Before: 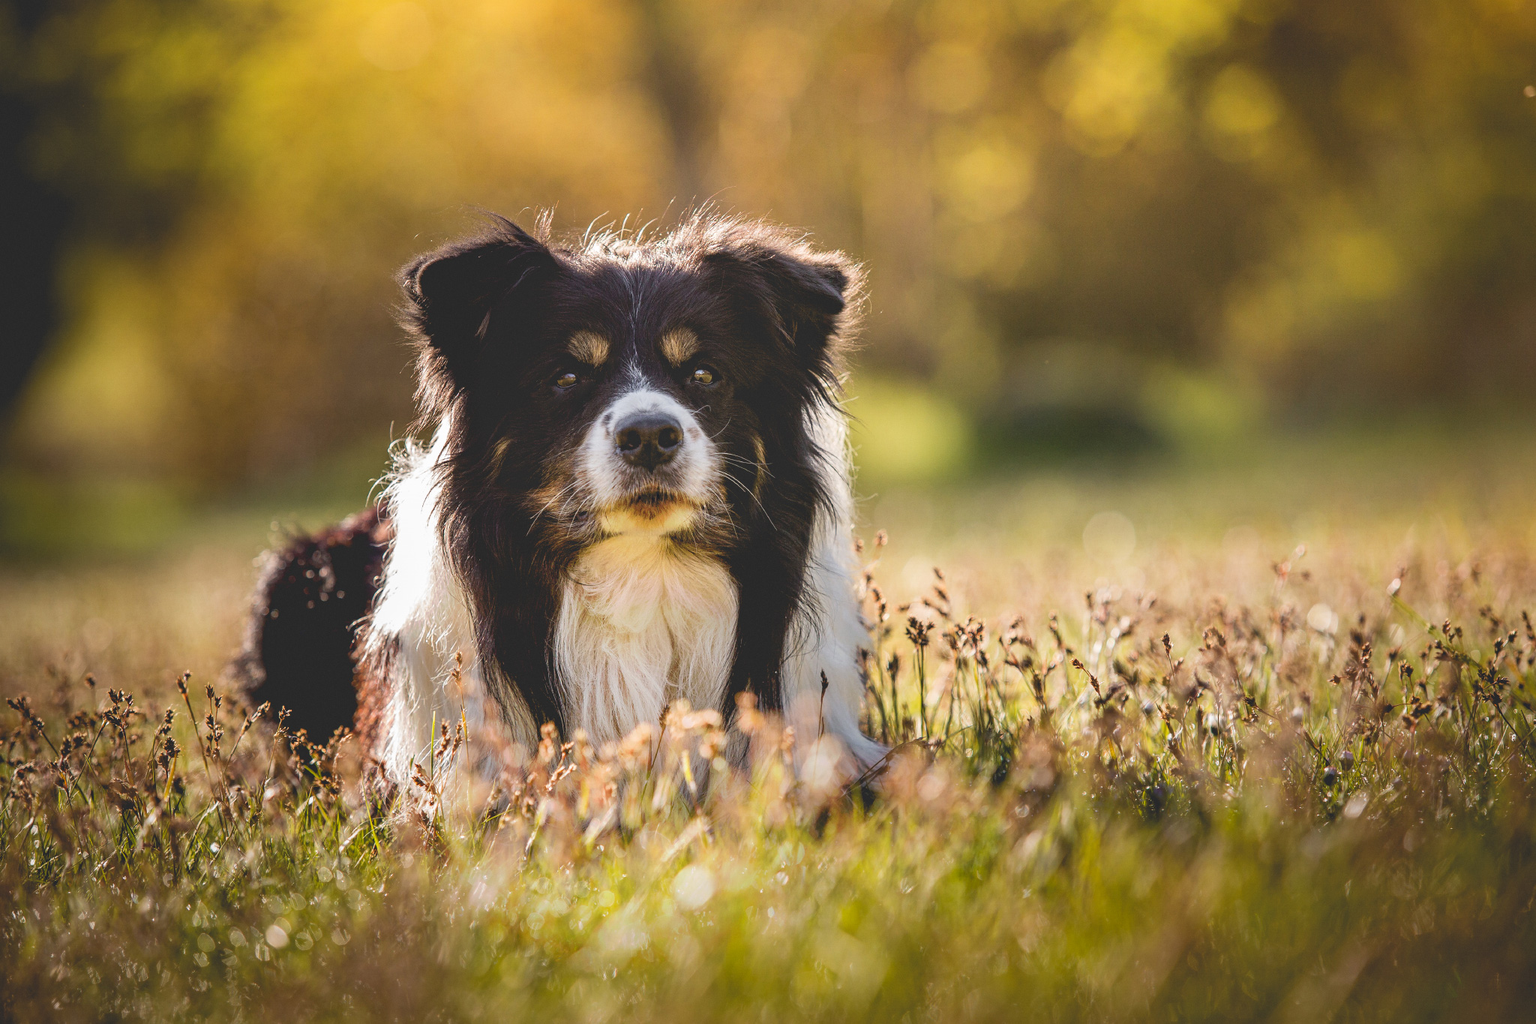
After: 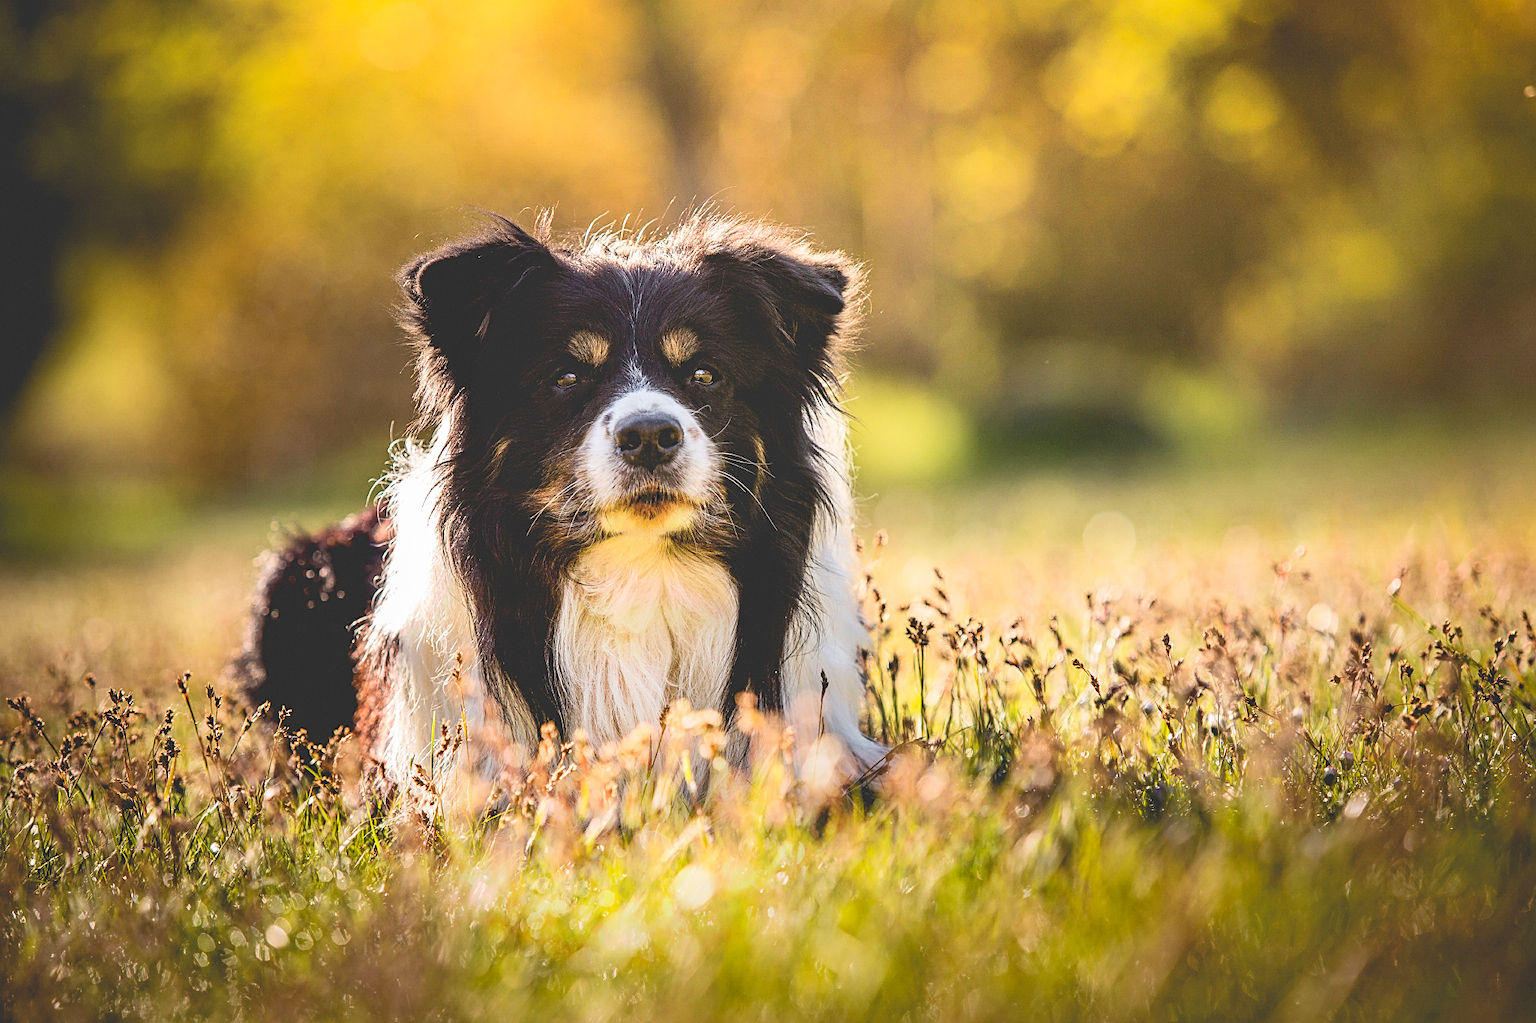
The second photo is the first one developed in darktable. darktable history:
sharpen: on, module defaults
contrast brightness saturation: contrast 0.204, brightness 0.162, saturation 0.22
